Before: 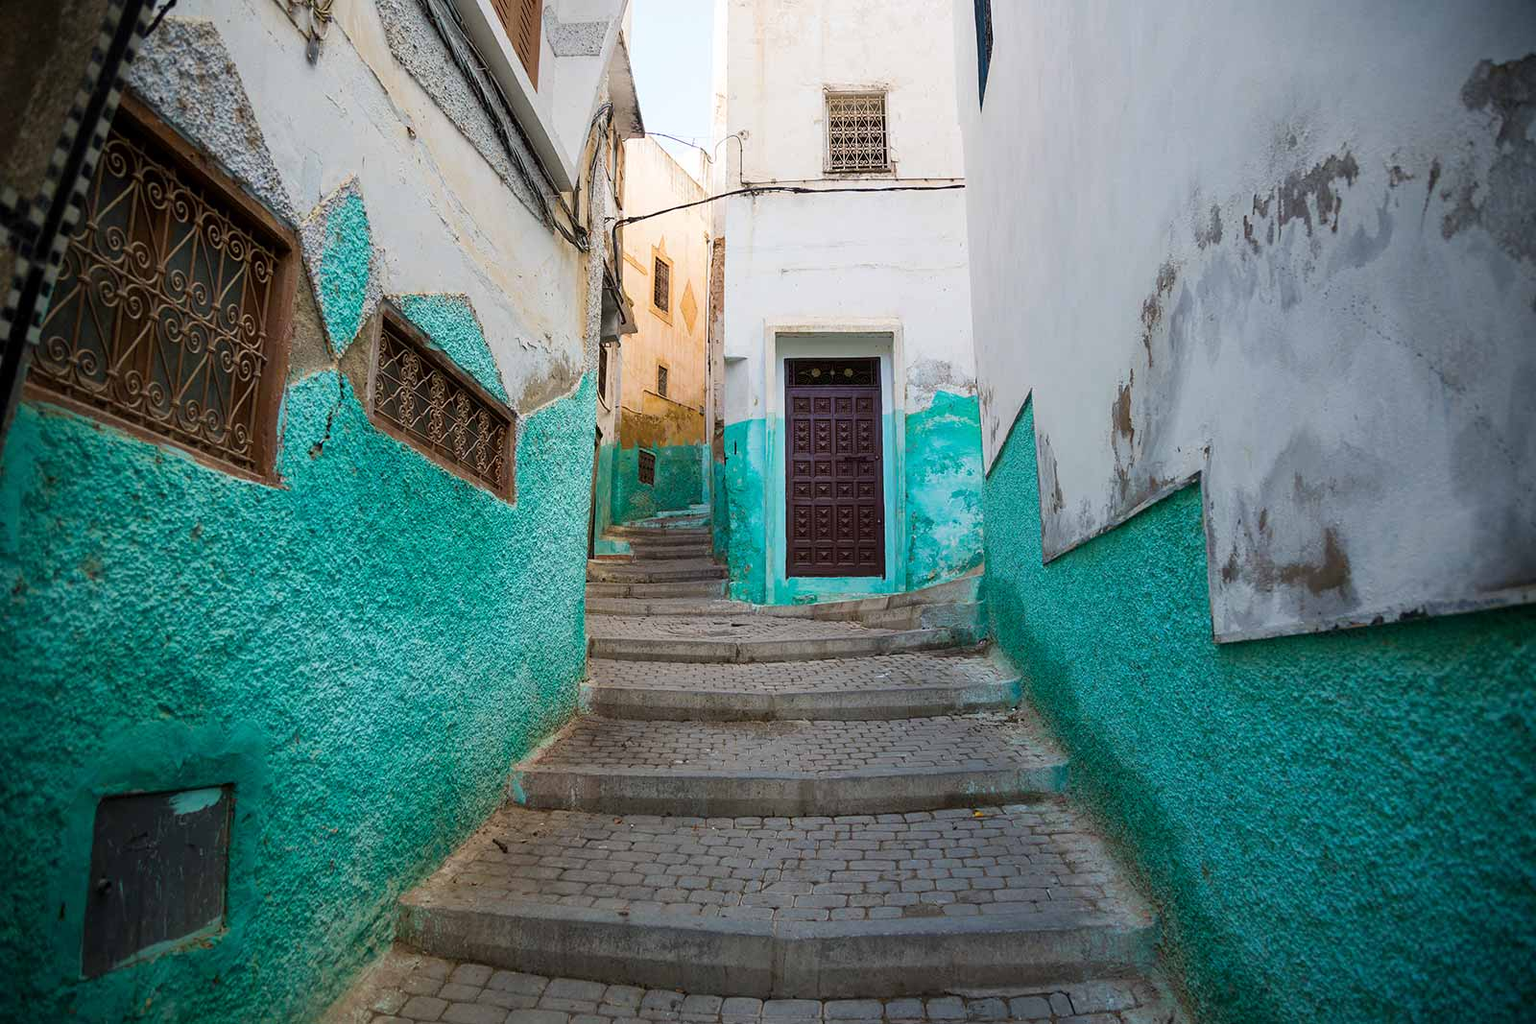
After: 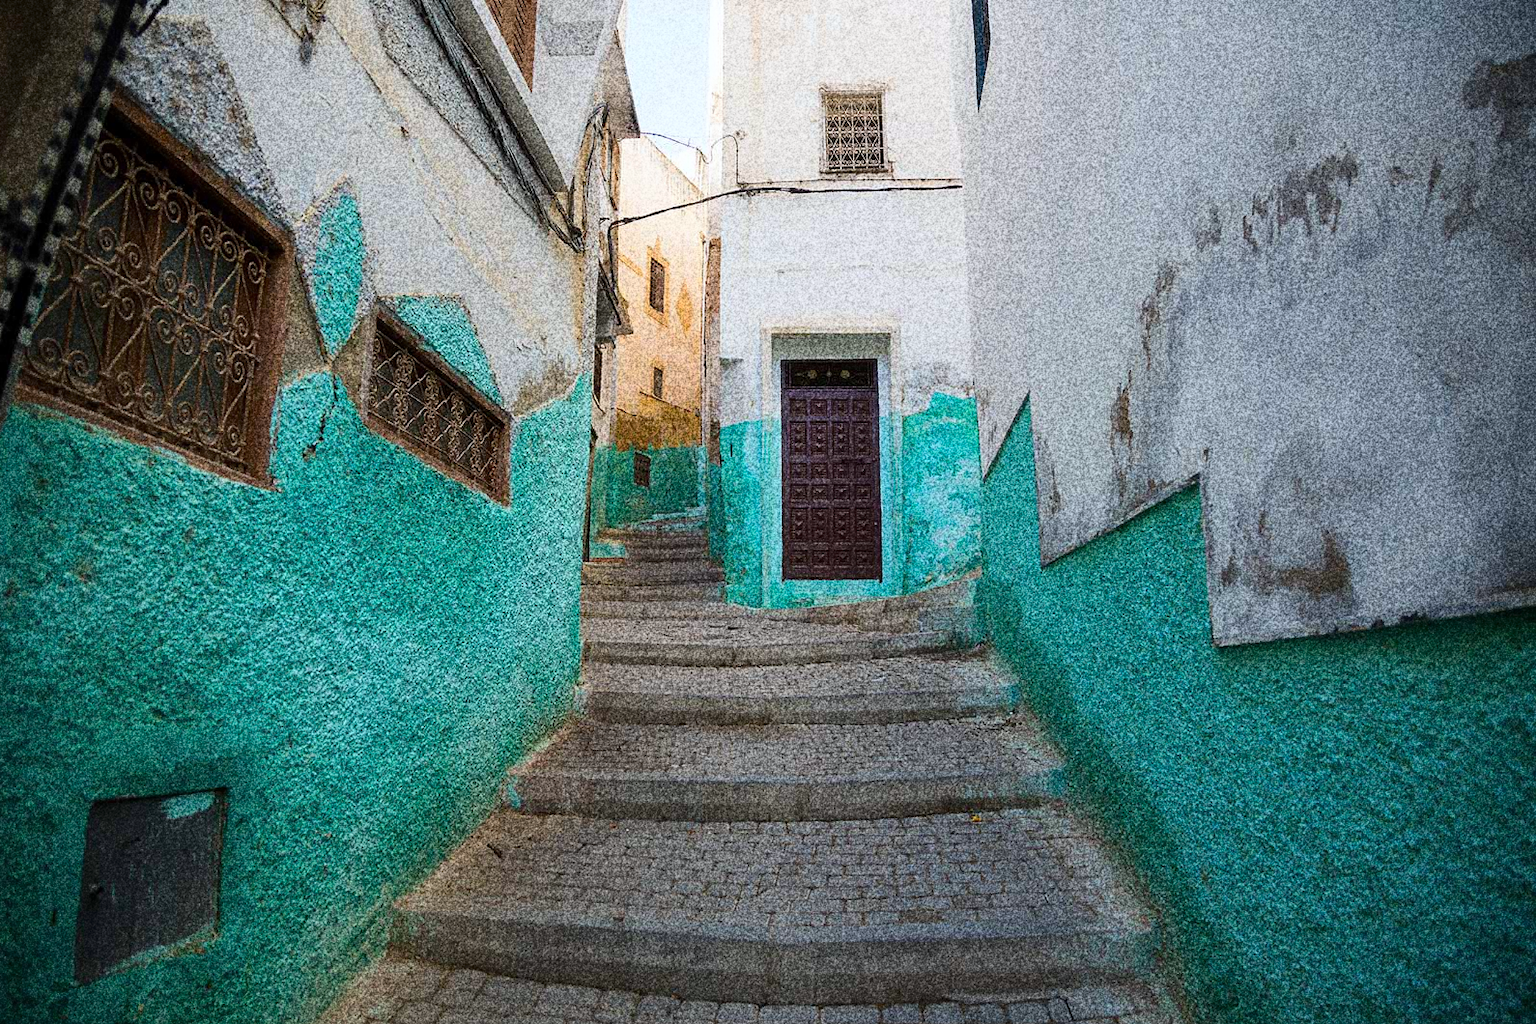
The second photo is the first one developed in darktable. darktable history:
white balance: red 0.986, blue 1.01
crop and rotate: left 0.614%, top 0.179%, bottom 0.309%
grain: coarseness 30.02 ISO, strength 100%
